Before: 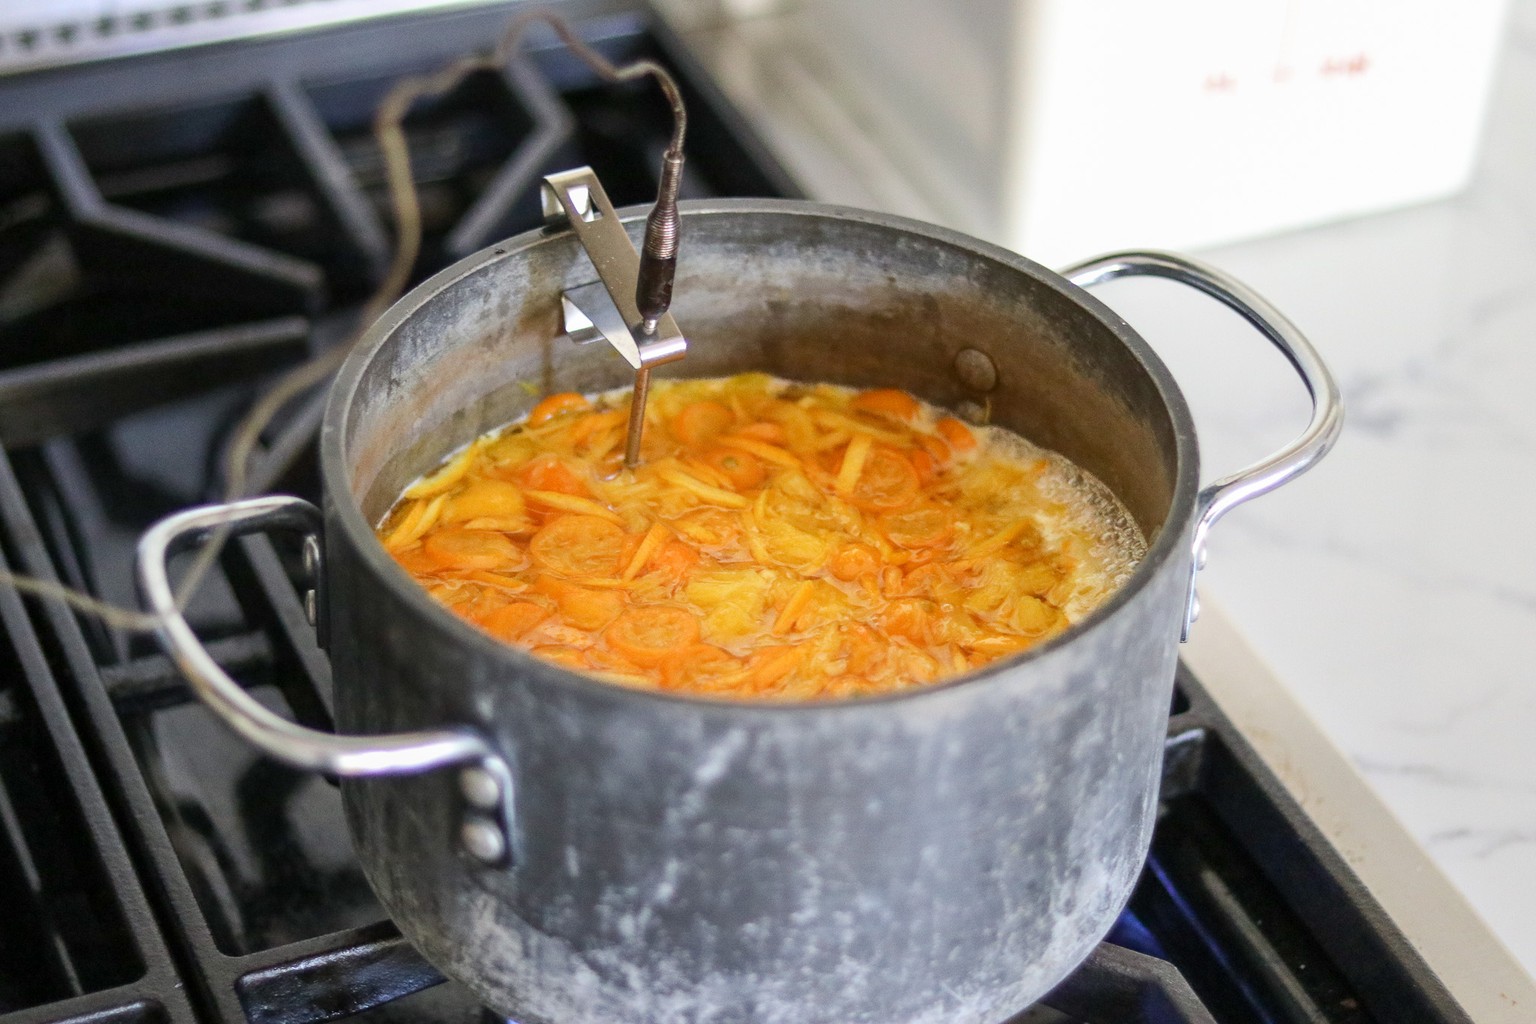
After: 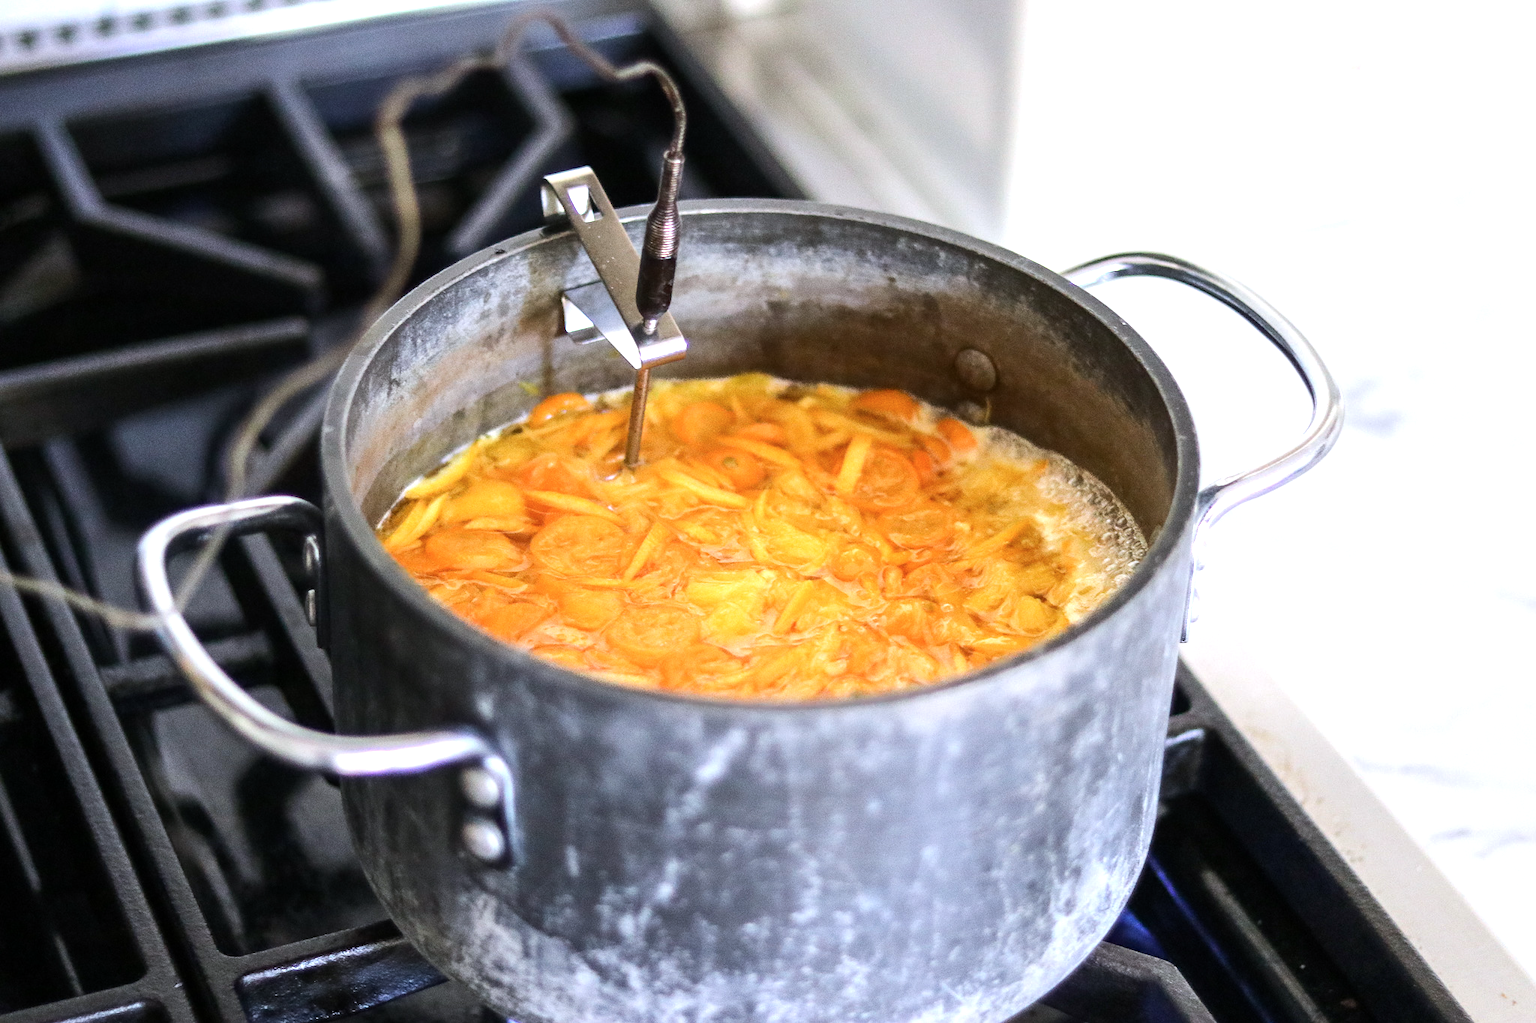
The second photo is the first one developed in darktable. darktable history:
tone equalizer: -8 EV -0.75 EV, -7 EV -0.7 EV, -6 EV -0.6 EV, -5 EV -0.4 EV, -3 EV 0.4 EV, -2 EV 0.6 EV, -1 EV 0.7 EV, +0 EV 0.75 EV, edges refinement/feathering 500, mask exposure compensation -1.57 EV, preserve details no
color calibration: illuminant as shot in camera, x 0.358, y 0.373, temperature 4628.91 K
